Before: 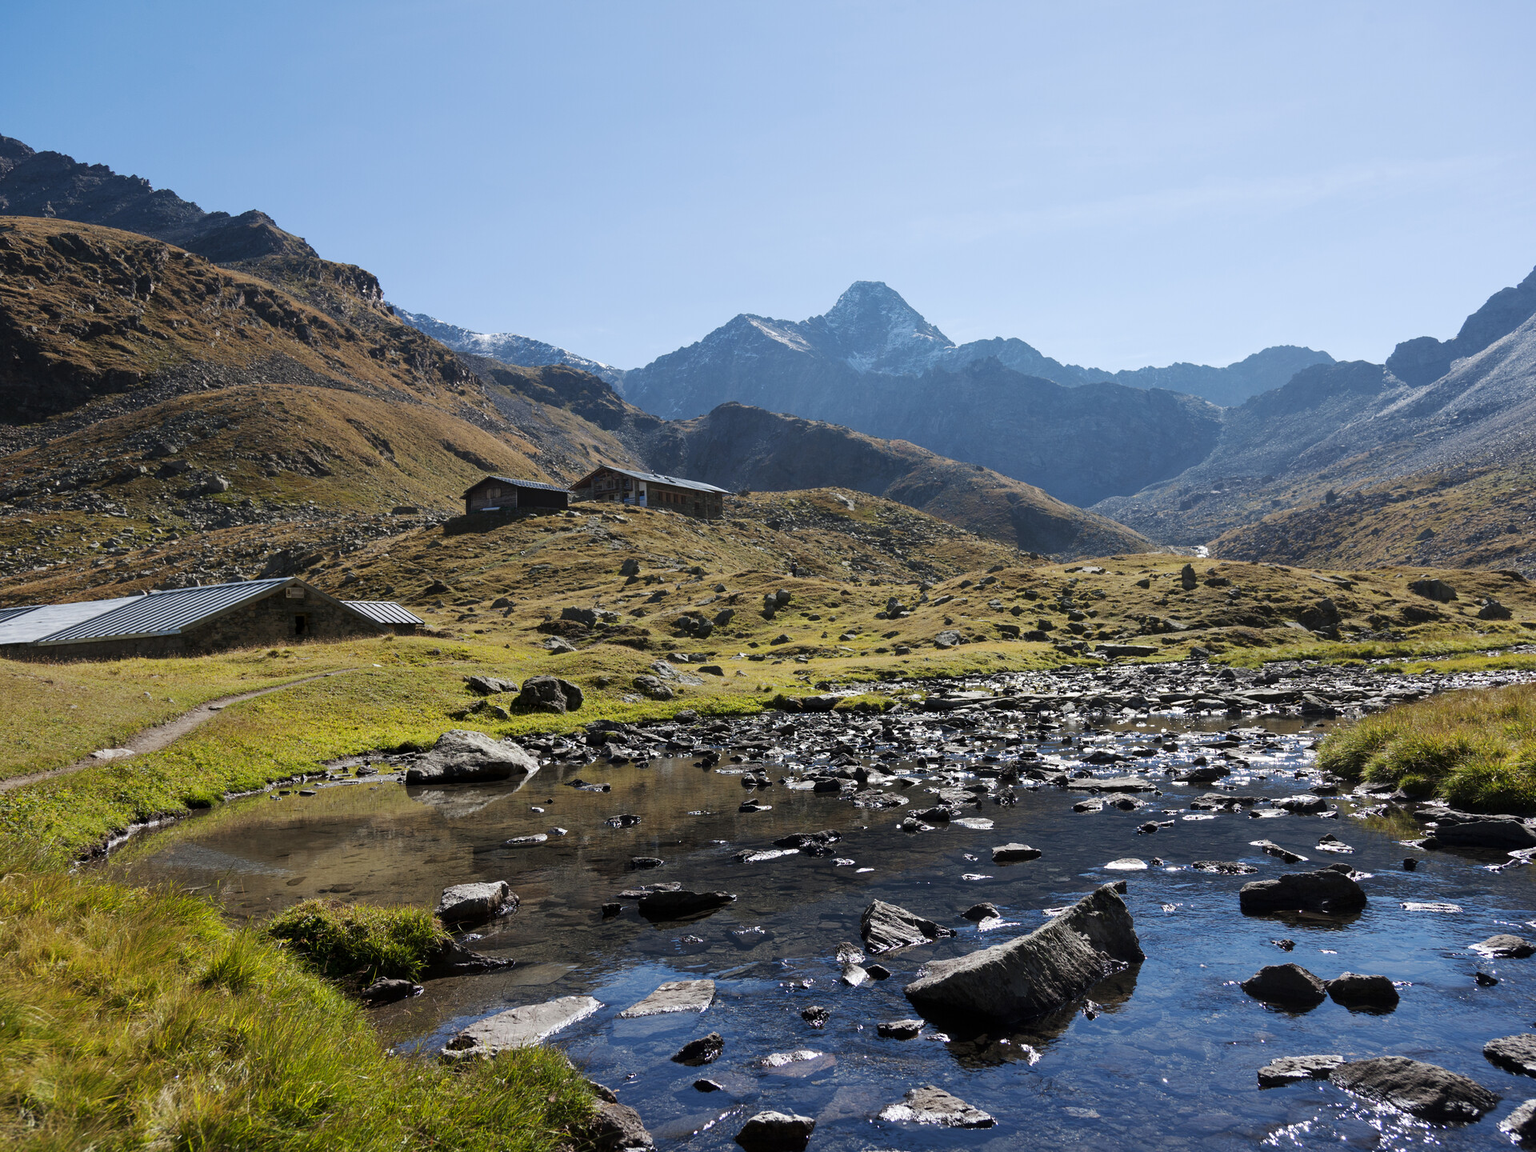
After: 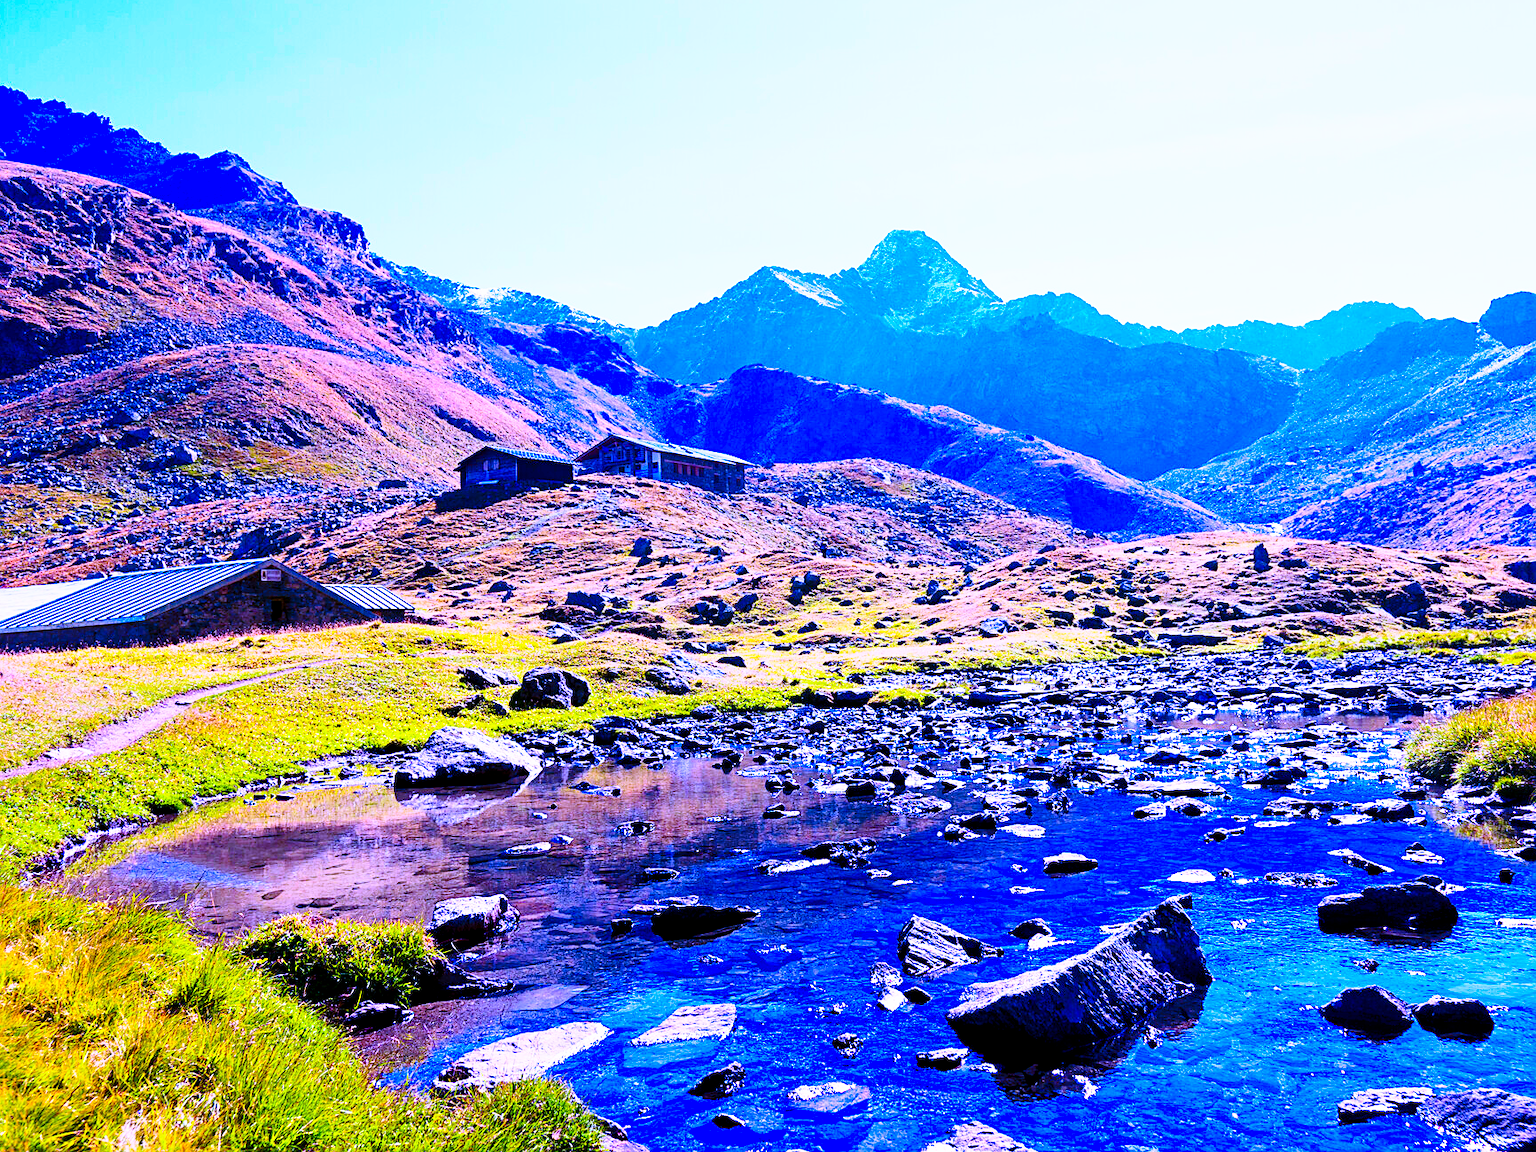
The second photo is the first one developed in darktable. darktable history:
base curve: curves: ch0 [(0, 0) (0.026, 0.03) (0.109, 0.232) (0.351, 0.748) (0.669, 0.968) (1, 1)], preserve colors none
tone equalizer: -8 EV 0.25 EV, -7 EV 0.417 EV, -6 EV 0.417 EV, -5 EV 0.25 EV, -3 EV -0.25 EV, -2 EV -0.417 EV, -1 EV -0.417 EV, +0 EV -0.25 EV, edges refinement/feathering 500, mask exposure compensation -1.57 EV, preserve details guided filter
crop: left 3.305%, top 6.436%, right 6.389%, bottom 3.258%
white balance: red 0.98, blue 1.61
exposure: black level correction 0.003, exposure 0.383 EV, compensate highlight preservation false
contrast brightness saturation: contrast 0.26, brightness 0.02, saturation 0.87
color balance rgb: perceptual saturation grading › global saturation 40%, global vibrance 15%
sharpen: on, module defaults
